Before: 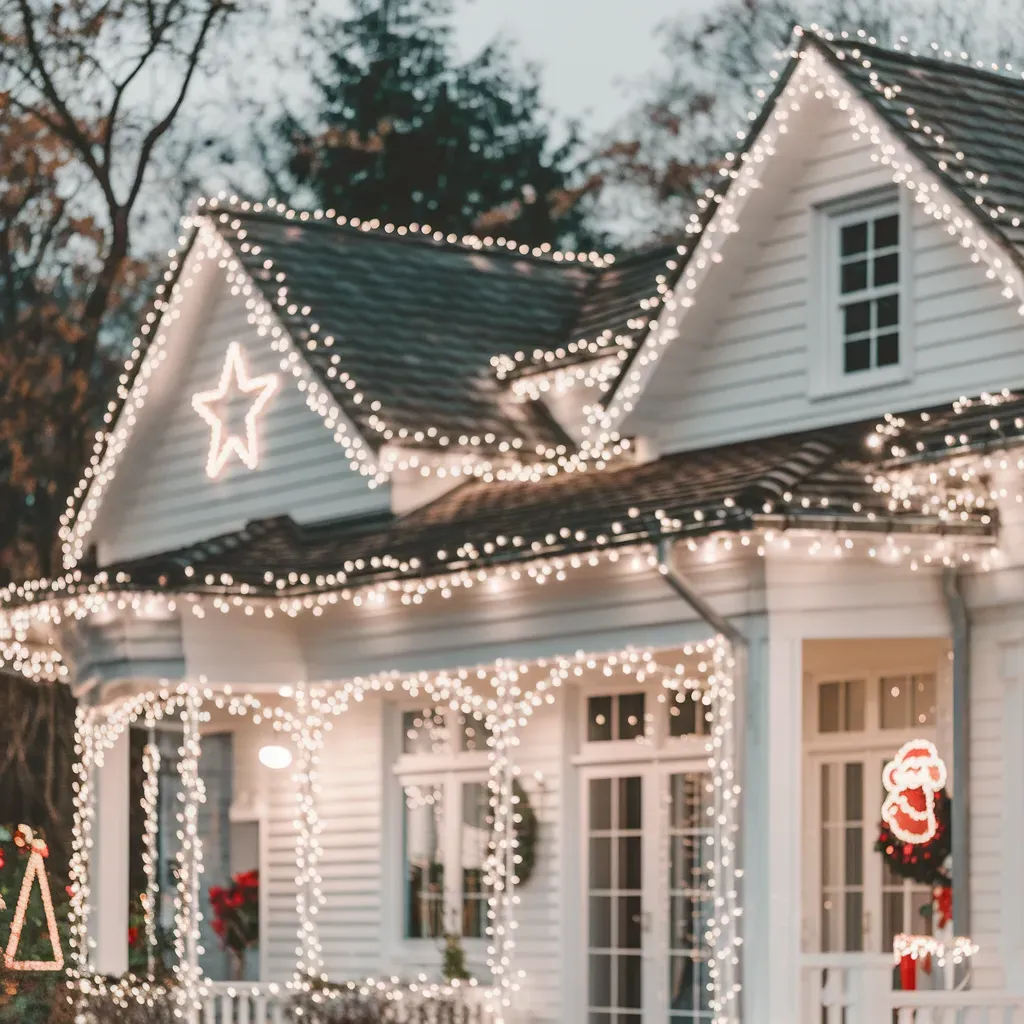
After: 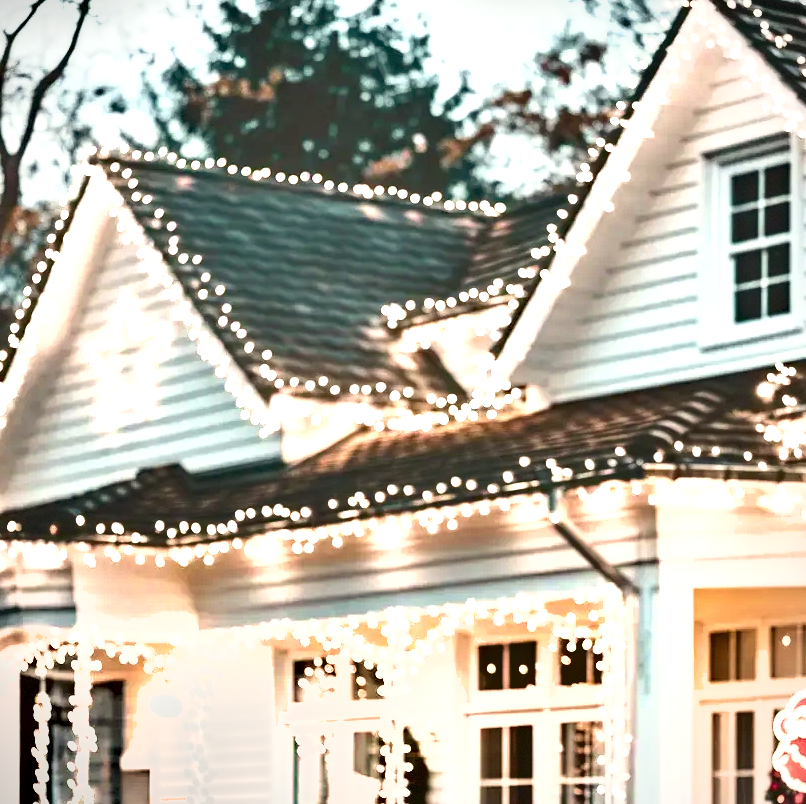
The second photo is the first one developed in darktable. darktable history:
color correction: highlights b* 3
exposure: black level correction 0, exposure 1.555 EV, compensate highlight preservation false
haze removal: strength 0.285, distance 0.248, compatibility mode true, adaptive false
crop and rotate: left 10.737%, top 4.985%, right 10.471%, bottom 16.405%
vignetting: fall-off radius 94.27%, dithering 8-bit output
shadows and highlights: shadows 11.1, white point adjustment 1.29, soften with gaussian
